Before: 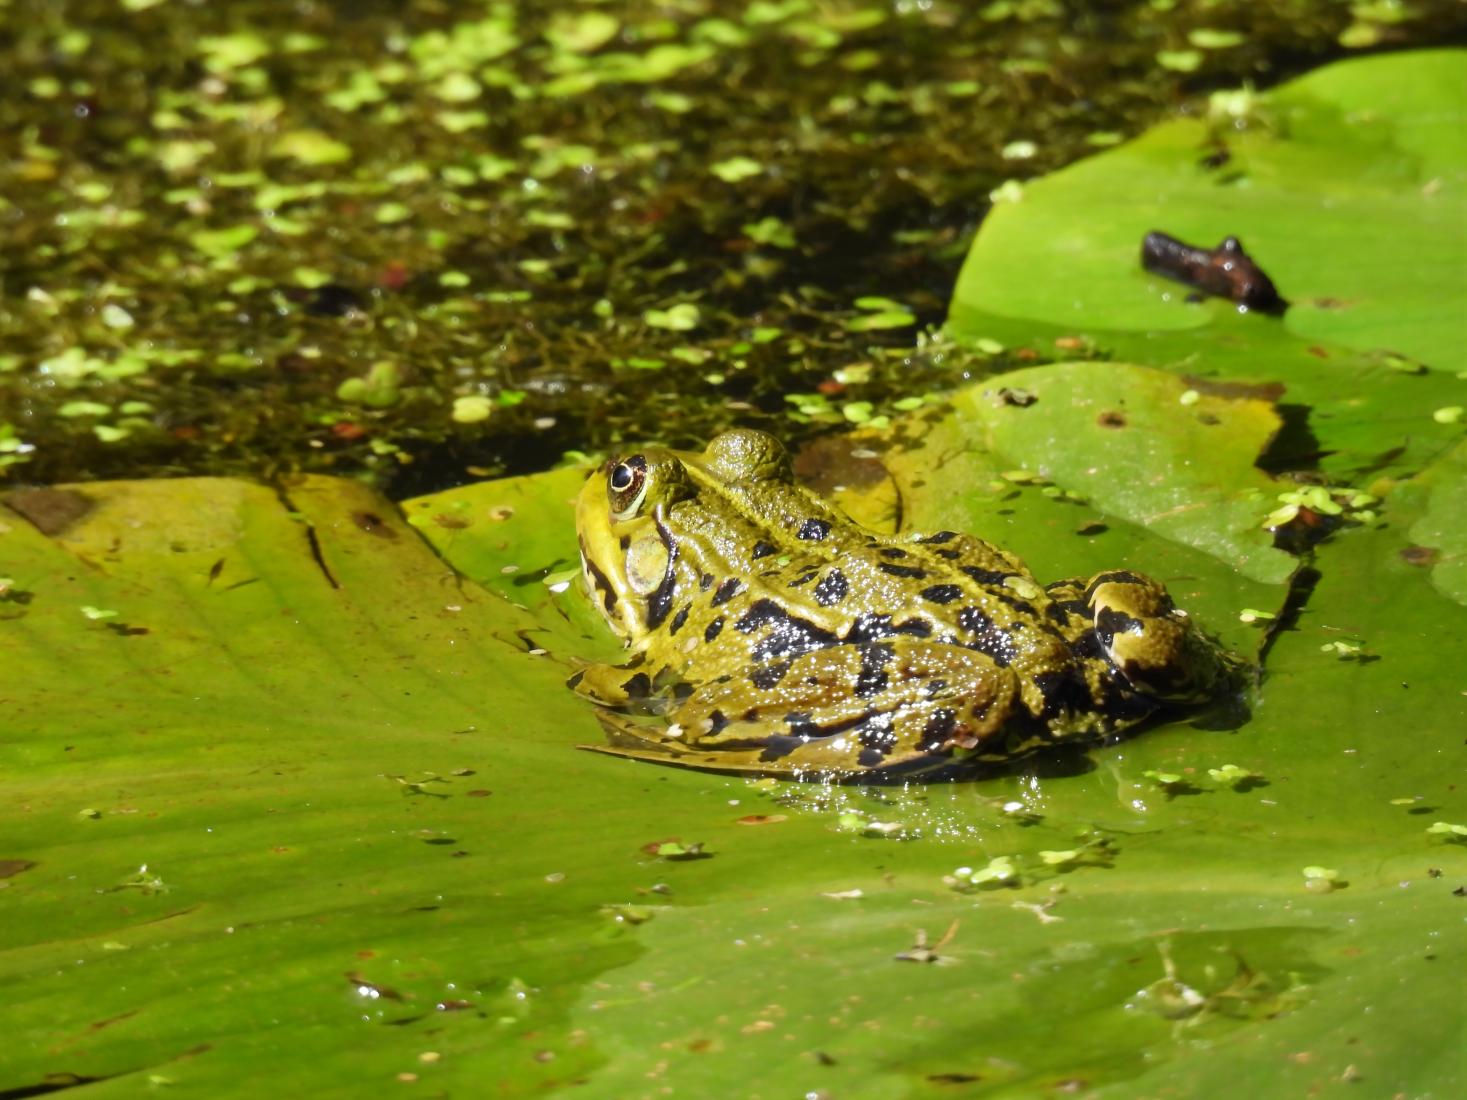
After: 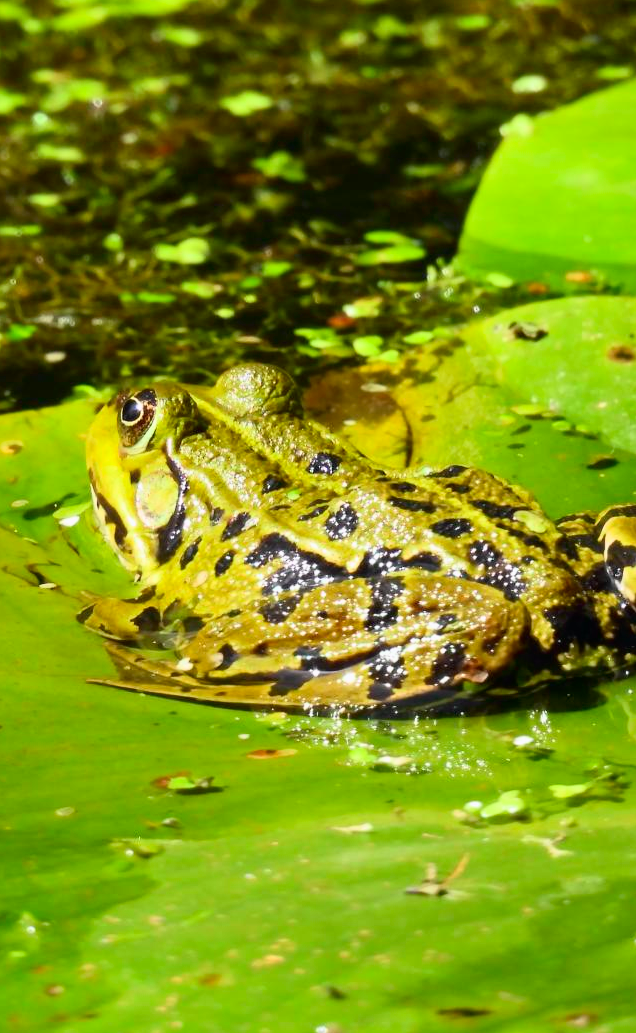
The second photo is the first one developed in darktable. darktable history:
tone curve: curves: ch0 [(0, 0) (0.051, 0.03) (0.096, 0.071) (0.243, 0.246) (0.461, 0.515) (0.605, 0.692) (0.761, 0.85) (0.881, 0.933) (1, 0.984)]; ch1 [(0, 0) (0.1, 0.038) (0.318, 0.243) (0.431, 0.384) (0.488, 0.475) (0.499, 0.499) (0.534, 0.546) (0.567, 0.592) (0.601, 0.632) (0.734, 0.809) (1, 1)]; ch2 [(0, 0) (0.297, 0.257) (0.414, 0.379) (0.453, 0.45) (0.479, 0.483) (0.504, 0.499) (0.52, 0.519) (0.541, 0.554) (0.614, 0.652) (0.817, 0.874) (1, 1)], color space Lab, independent channels, preserve colors none
crop: left 33.452%, top 6.025%, right 23.155%
